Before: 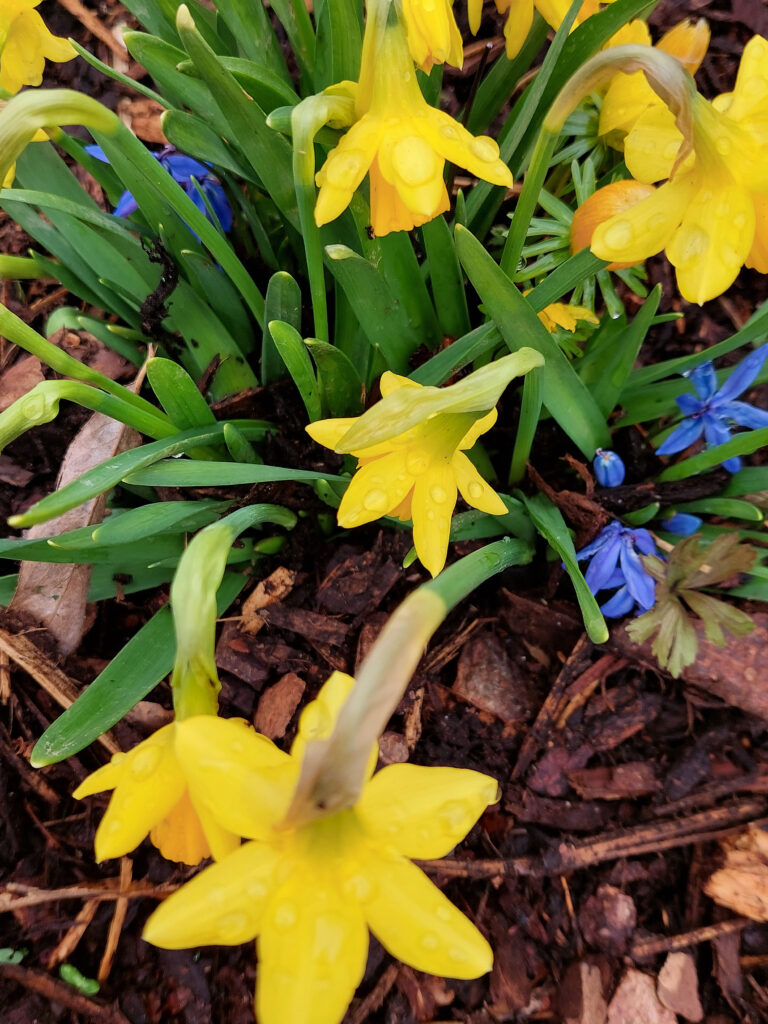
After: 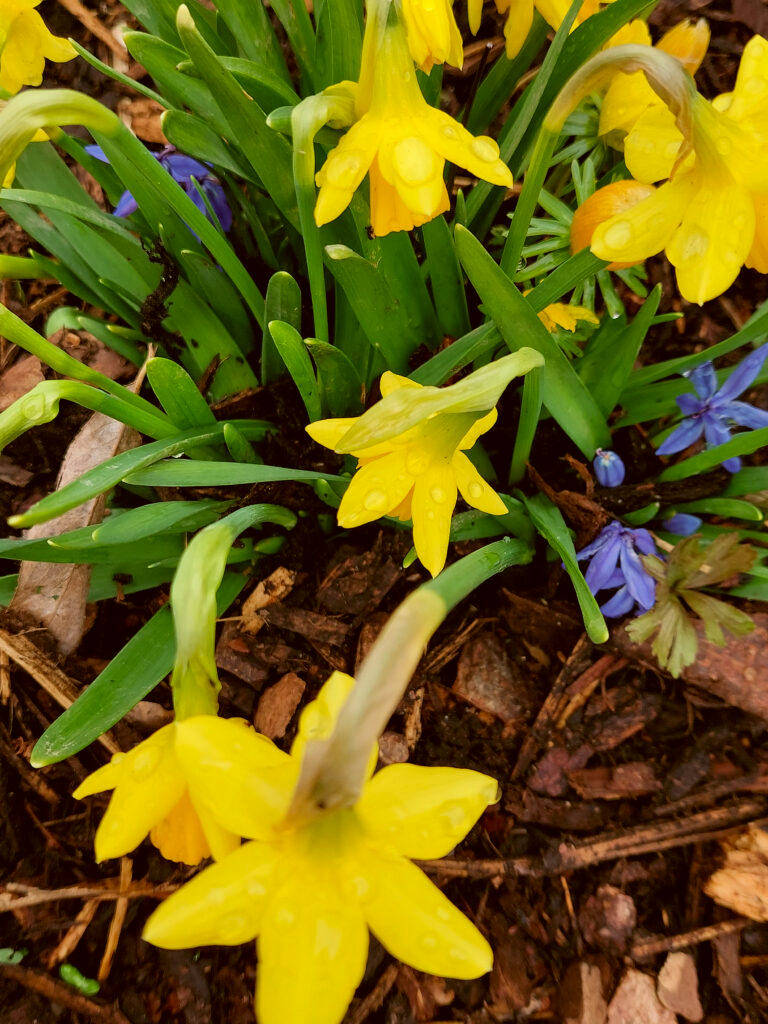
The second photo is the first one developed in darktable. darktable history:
color correction: highlights a* -1.32, highlights b* 10.06, shadows a* 0.769, shadows b* 19.42
